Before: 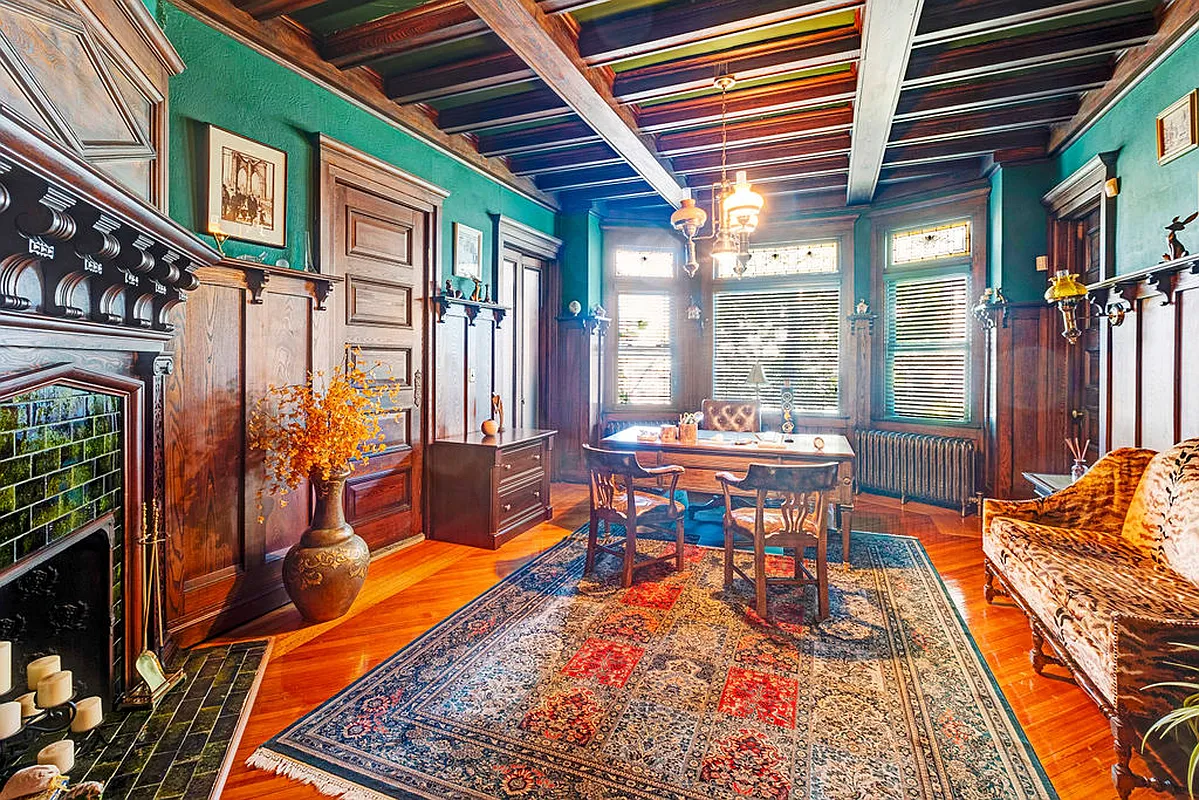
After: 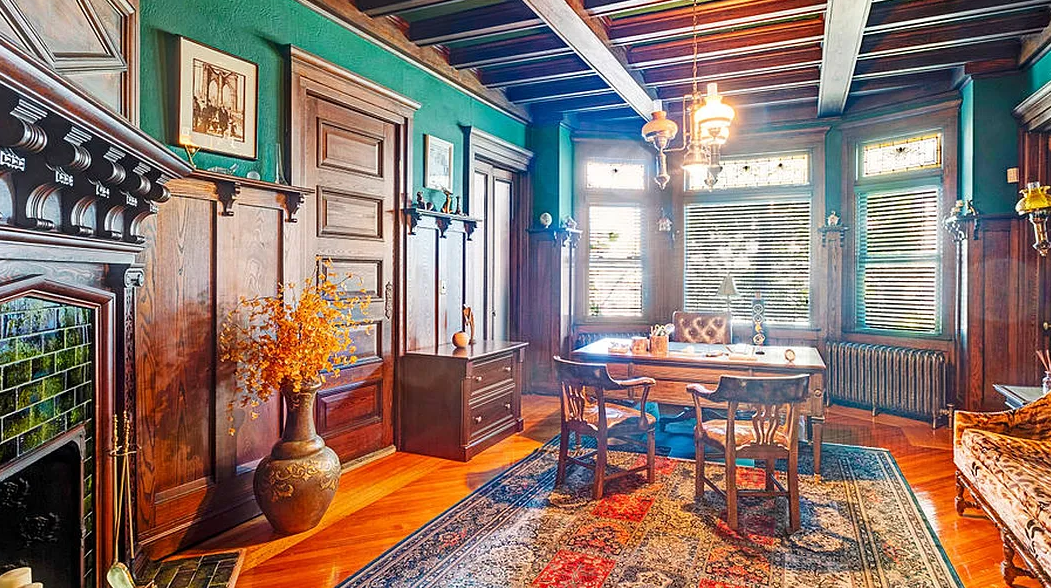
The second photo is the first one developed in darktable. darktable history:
crop and rotate: left 2.471%, top 11.089%, right 9.805%, bottom 15.293%
